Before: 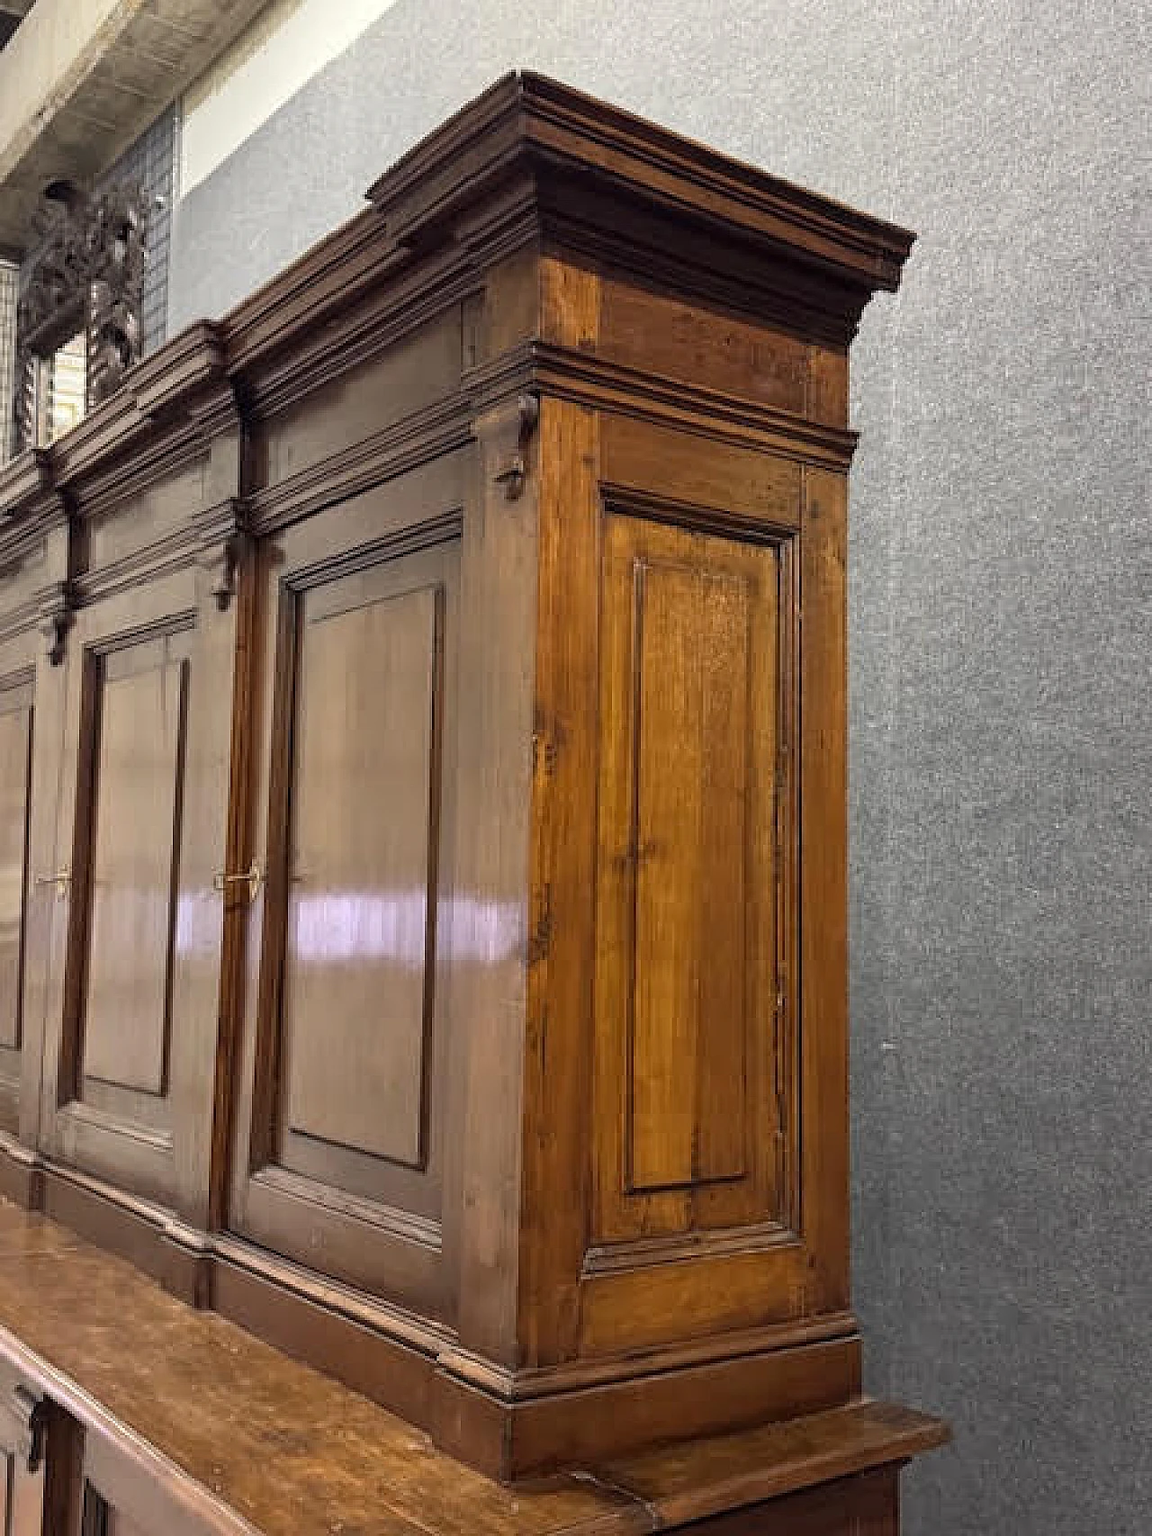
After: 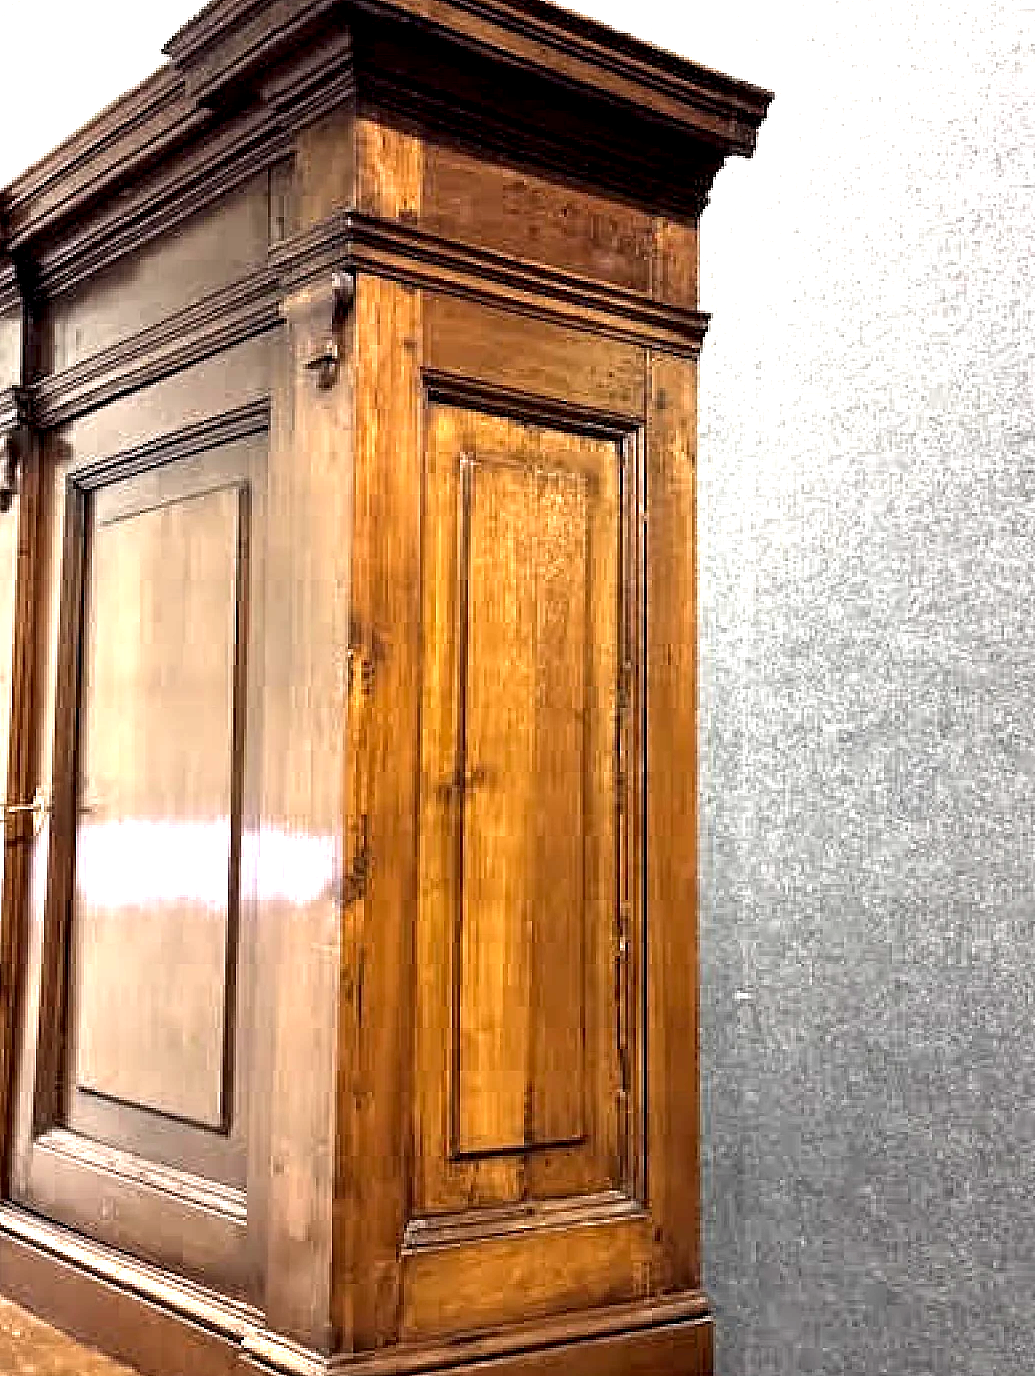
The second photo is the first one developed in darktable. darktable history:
local contrast: highlights 210%, shadows 133%, detail 139%, midtone range 0.253
crop: left 19.064%, top 9.794%, right 0.001%, bottom 9.584%
exposure: exposure 0.2 EV, compensate exposure bias true, compensate highlight preservation false
levels: white 99.96%, levels [0, 0.374, 0.749]
